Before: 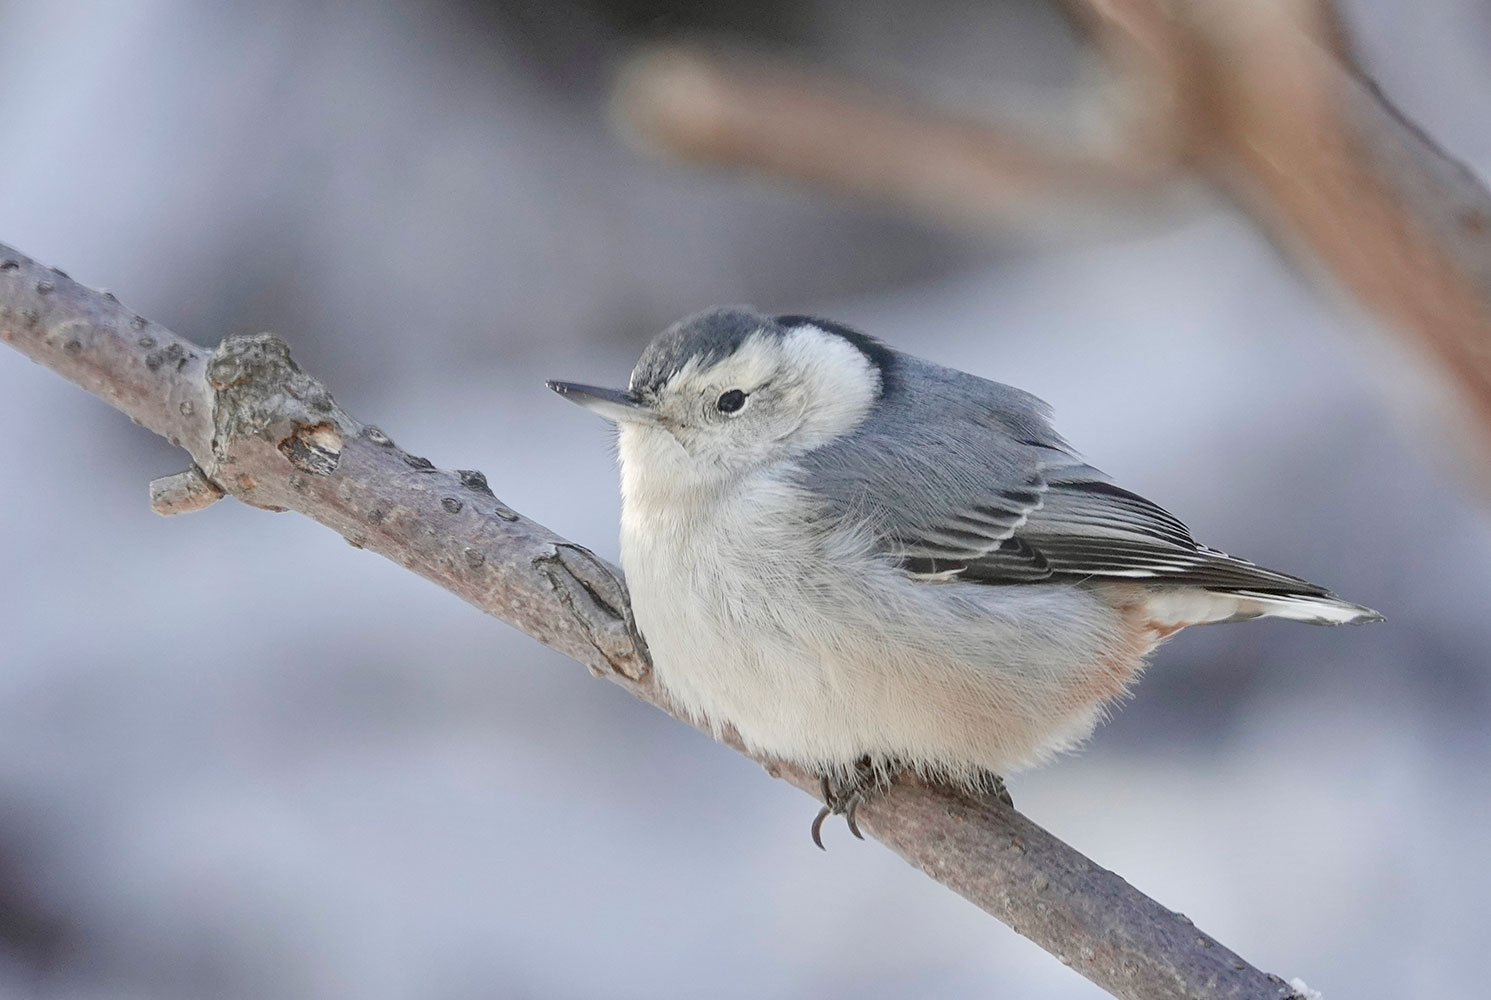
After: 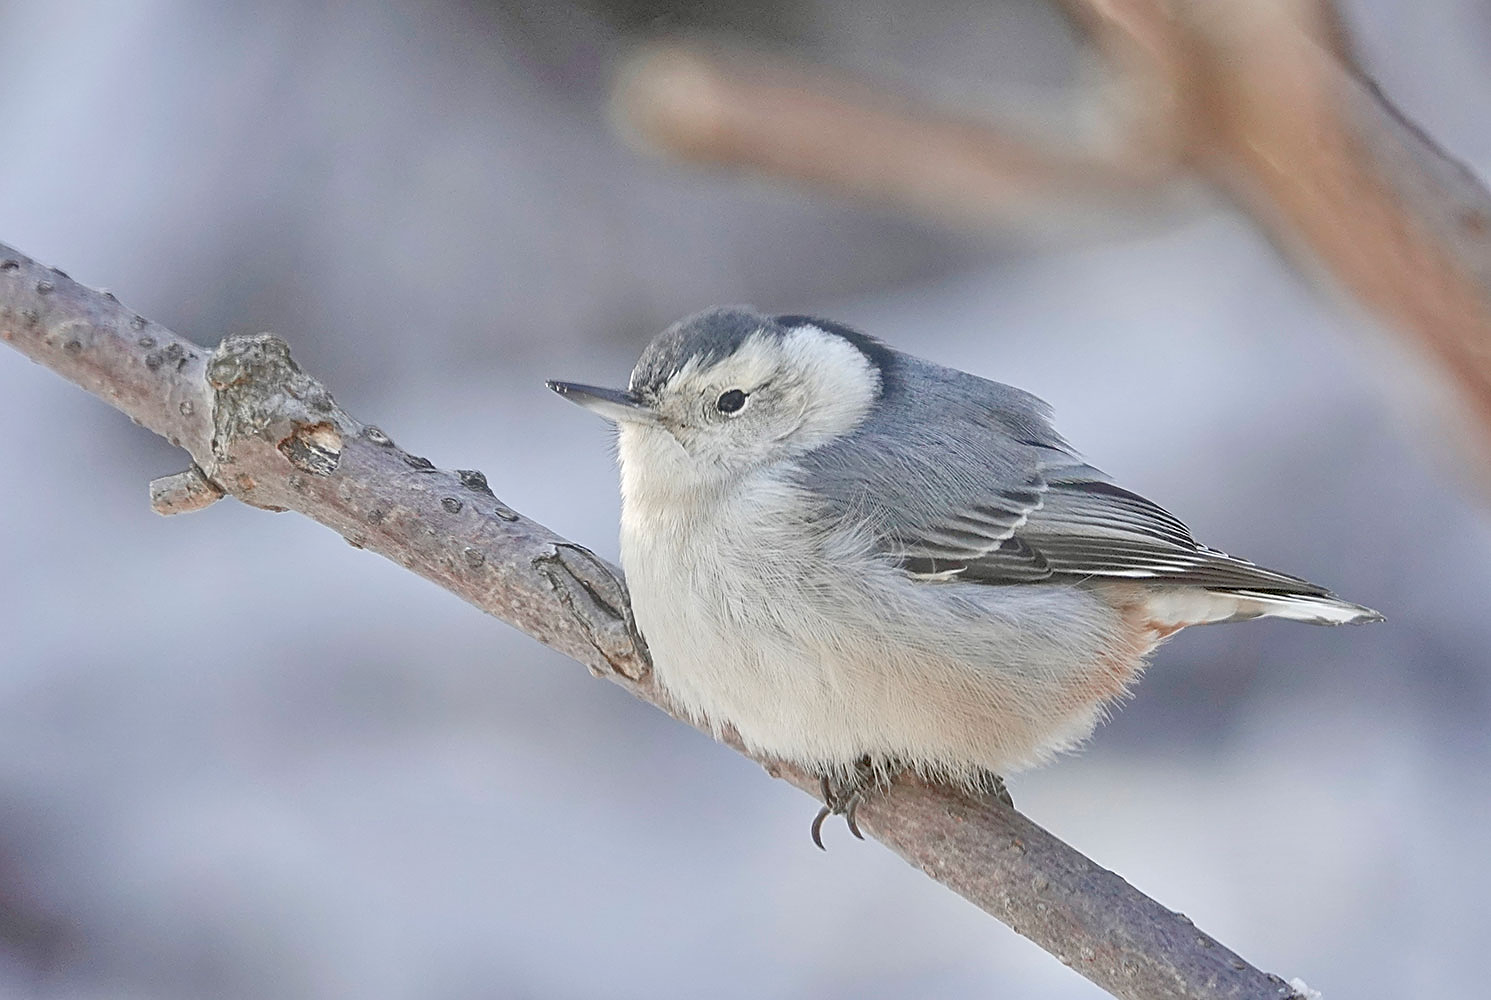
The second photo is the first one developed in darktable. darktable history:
tone equalizer: -7 EV 0.149 EV, -6 EV 0.561 EV, -5 EV 1.16 EV, -4 EV 1.37 EV, -3 EV 1.14 EV, -2 EV 0.6 EV, -1 EV 0.154 EV
sharpen: on, module defaults
